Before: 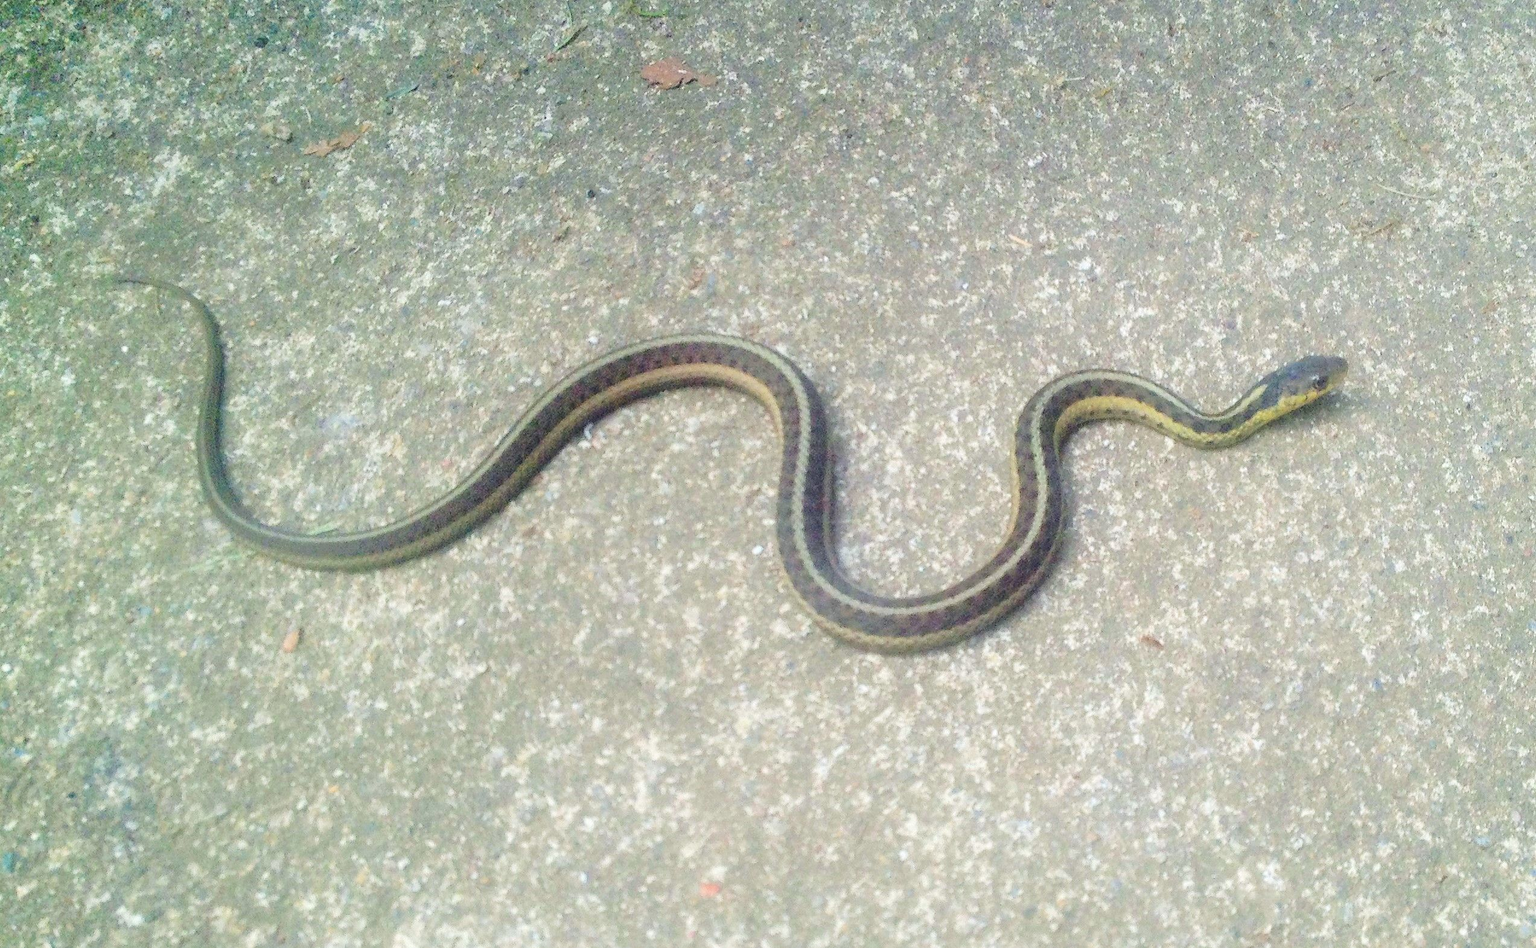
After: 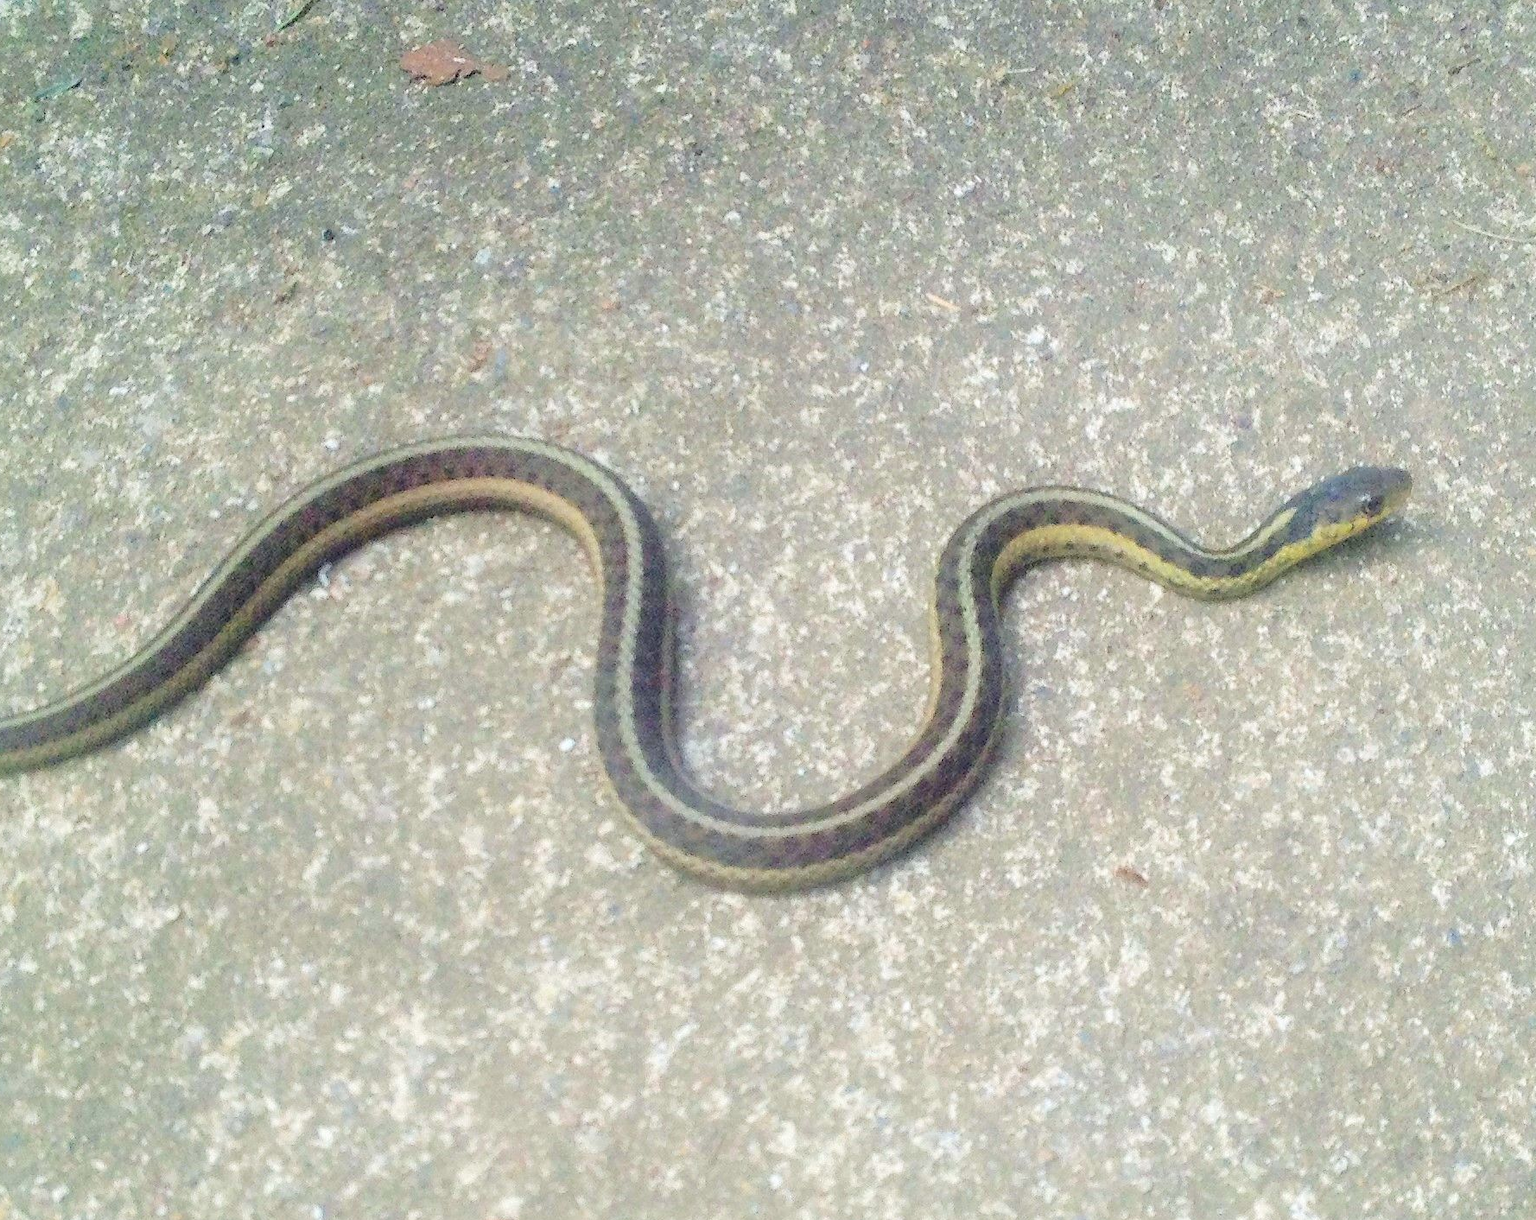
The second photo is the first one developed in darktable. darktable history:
crop and rotate: left 23.542%, top 3.127%, right 6.574%, bottom 6.811%
